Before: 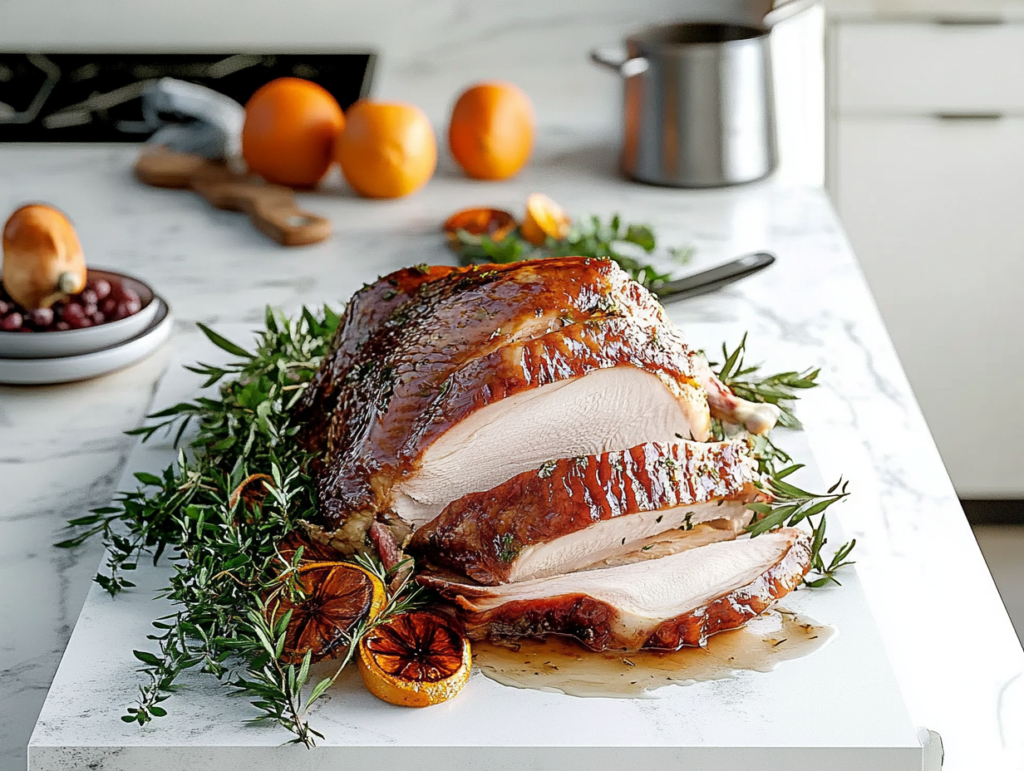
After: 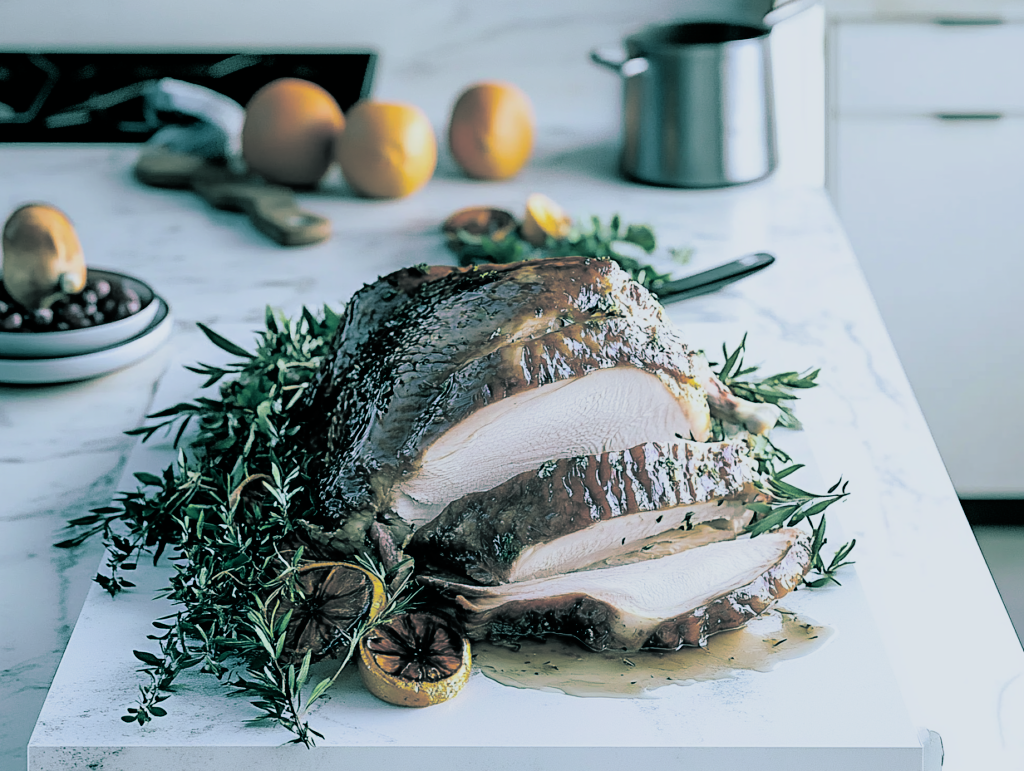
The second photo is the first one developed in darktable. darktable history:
white balance: red 0.924, blue 1.095
color zones: curves: ch1 [(0, 0.469) (0.01, 0.469) (0.12, 0.446) (0.248, 0.469) (0.5, 0.5) (0.748, 0.5) (0.99, 0.469) (1, 0.469)]
split-toning: shadows › hue 186.43°, highlights › hue 49.29°, compress 30.29%
filmic rgb: black relative exposure -11.88 EV, white relative exposure 5.43 EV, threshold 3 EV, hardness 4.49, latitude 50%, contrast 1.14, color science v5 (2021), contrast in shadows safe, contrast in highlights safe, enable highlight reconstruction true
